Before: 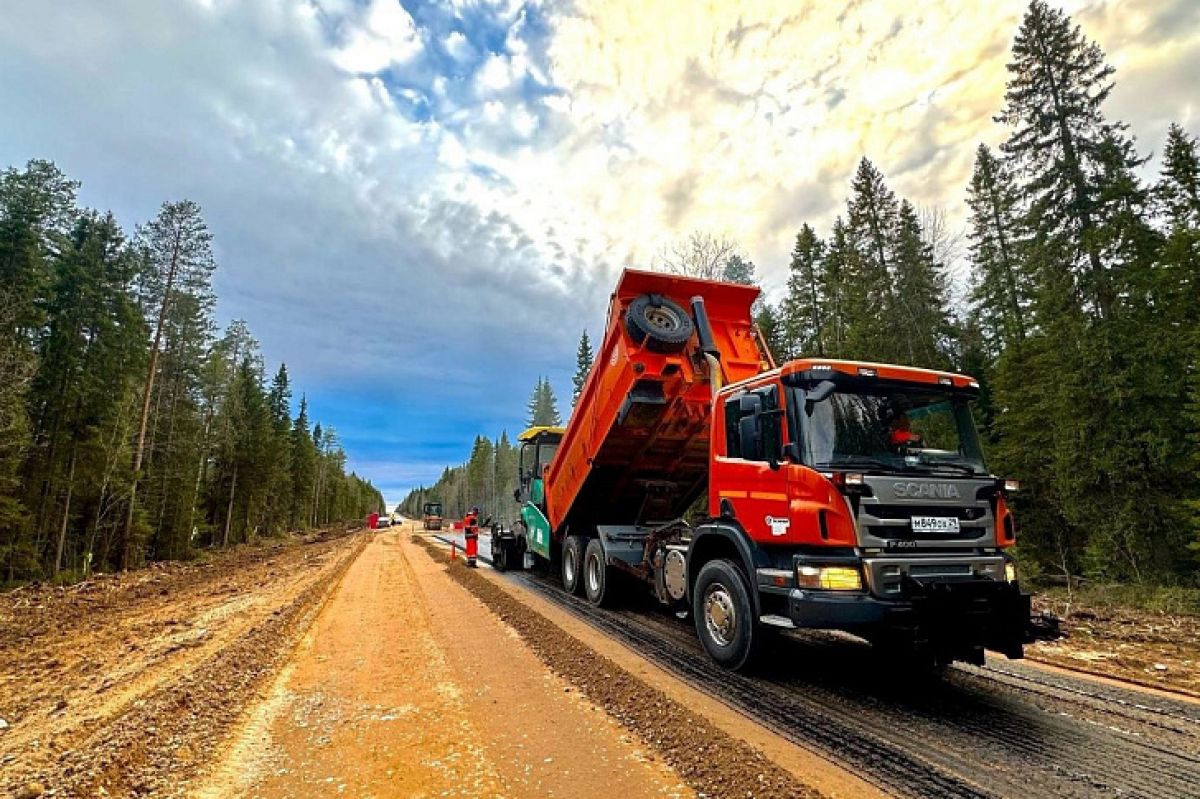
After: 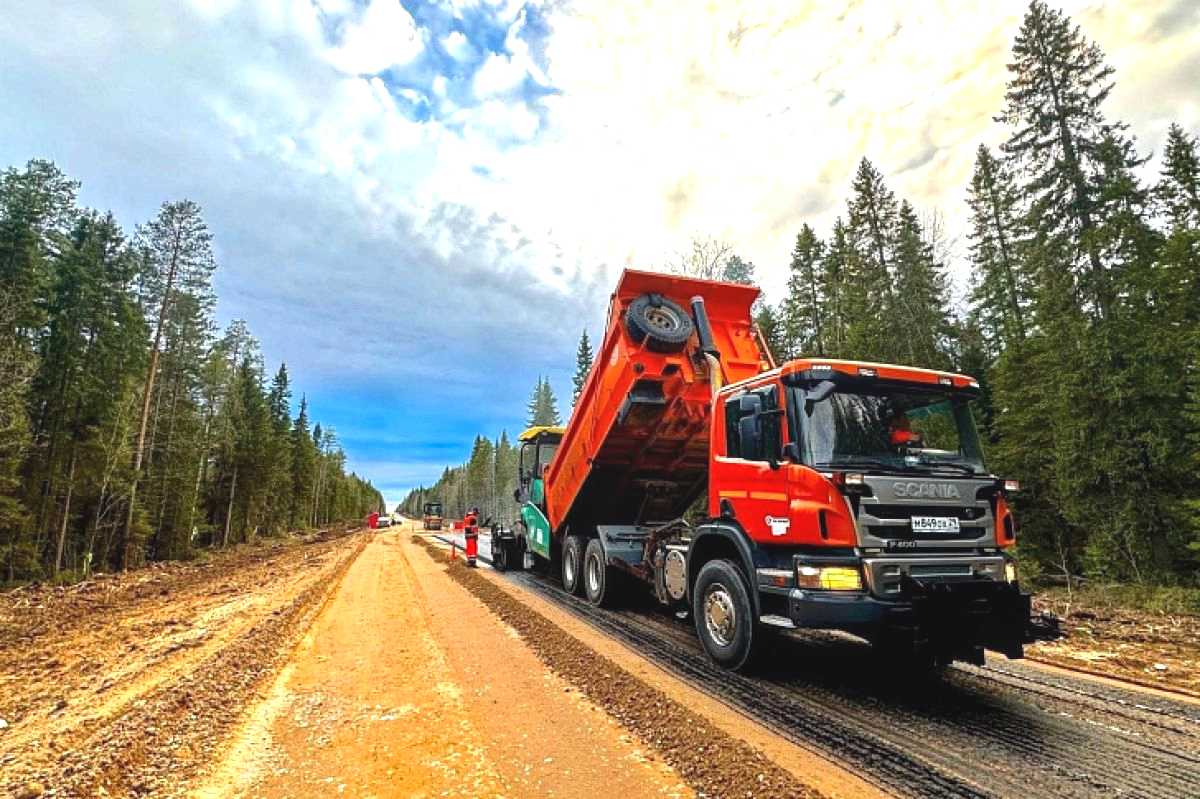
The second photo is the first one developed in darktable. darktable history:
local contrast: detail 110%
tone equalizer: on, module defaults
exposure: black level correction -0.002, exposure 0.54 EV, compensate highlight preservation false
